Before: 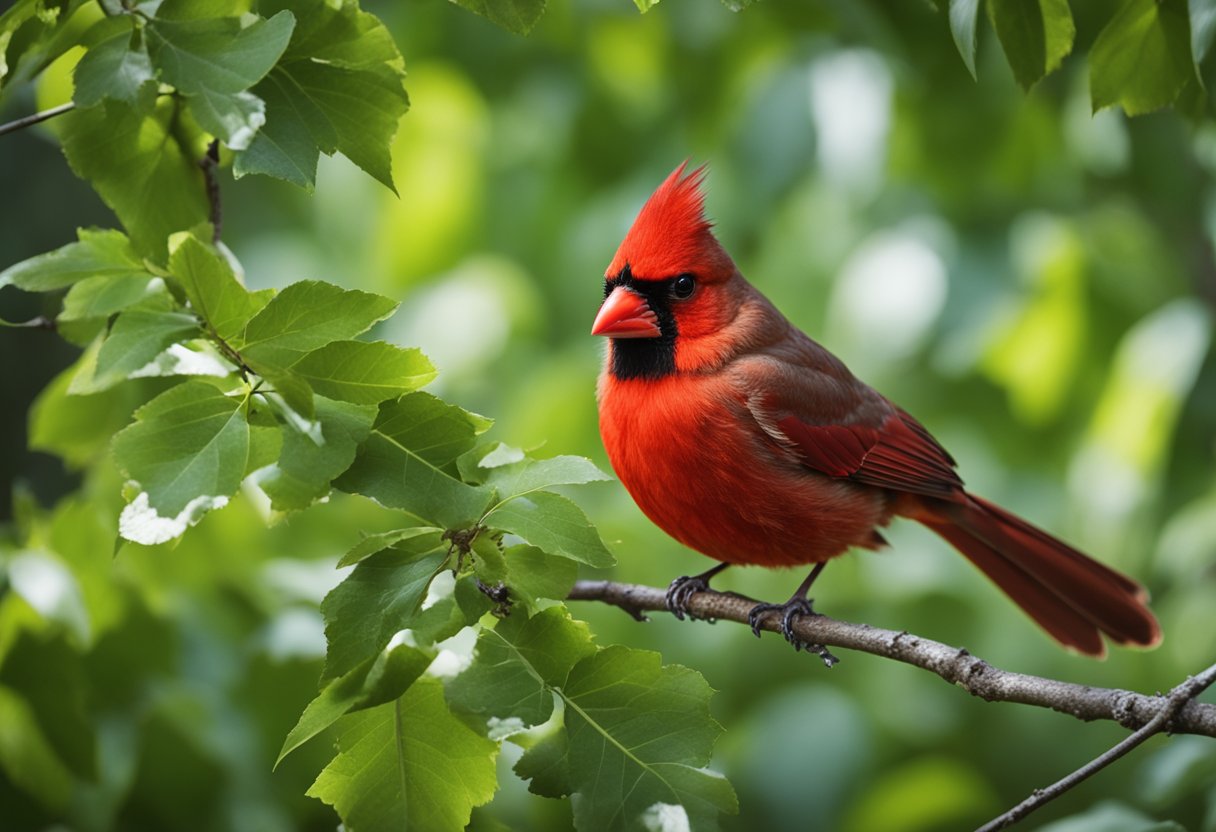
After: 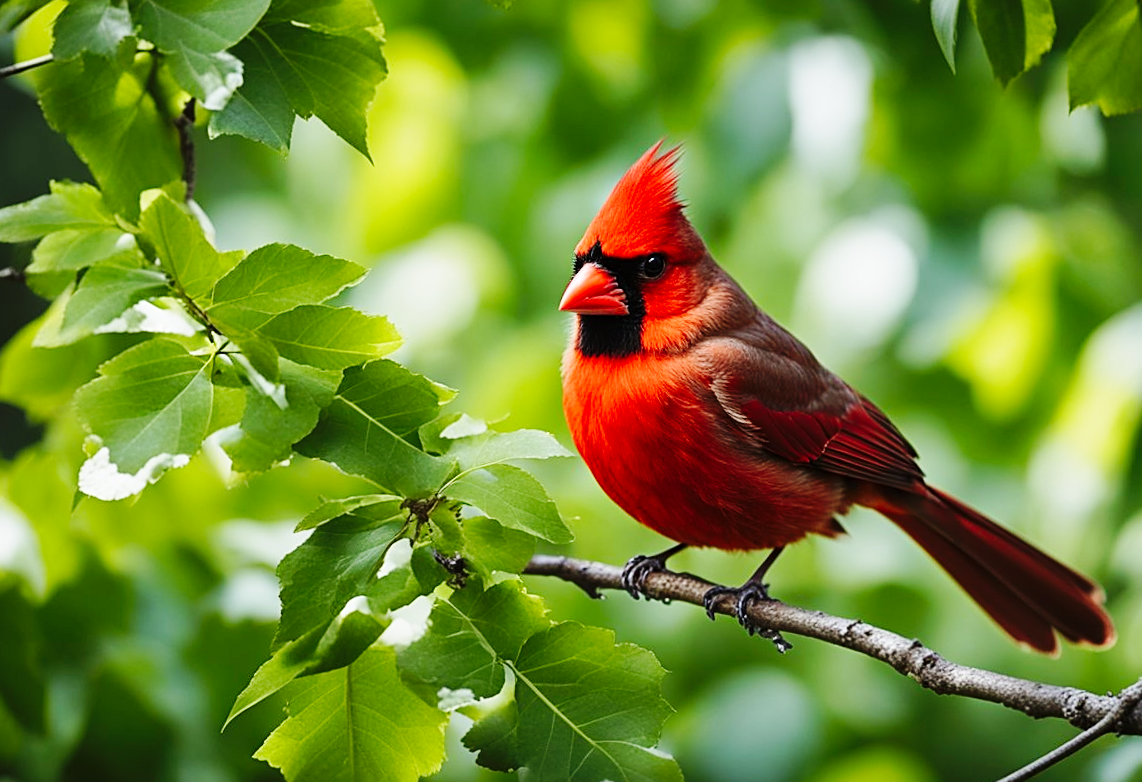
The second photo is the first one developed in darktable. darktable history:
sharpen: on, module defaults
crop and rotate: angle -2.55°
base curve: curves: ch0 [(0, 0) (0.036, 0.025) (0.121, 0.166) (0.206, 0.329) (0.605, 0.79) (1, 1)], preserve colors none
